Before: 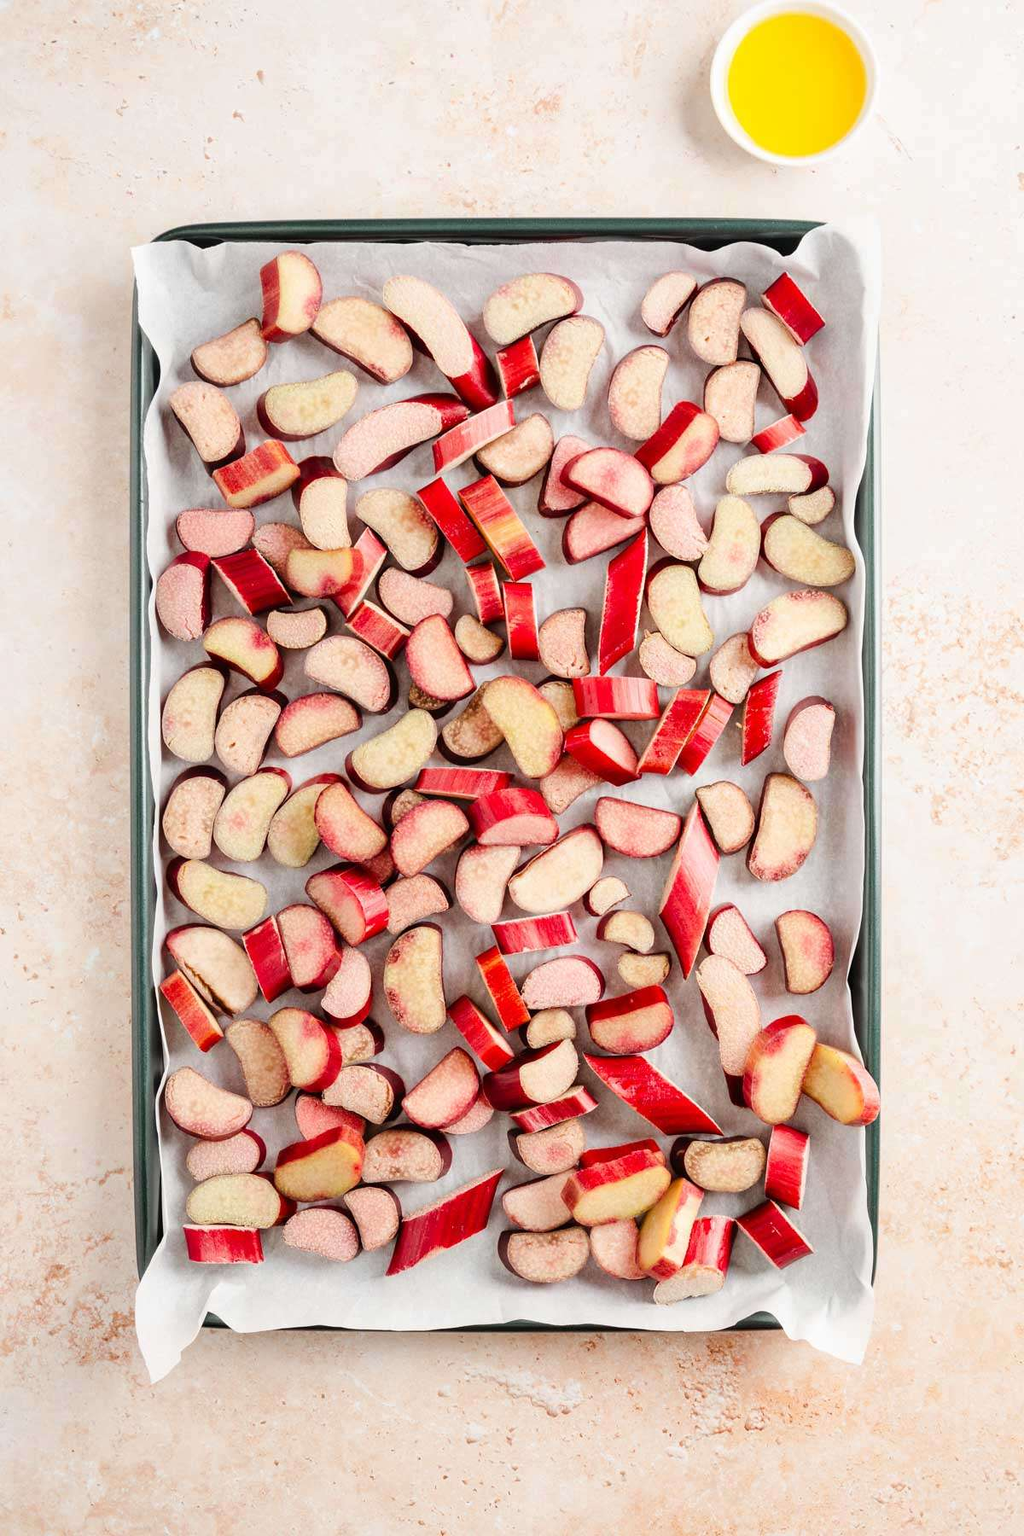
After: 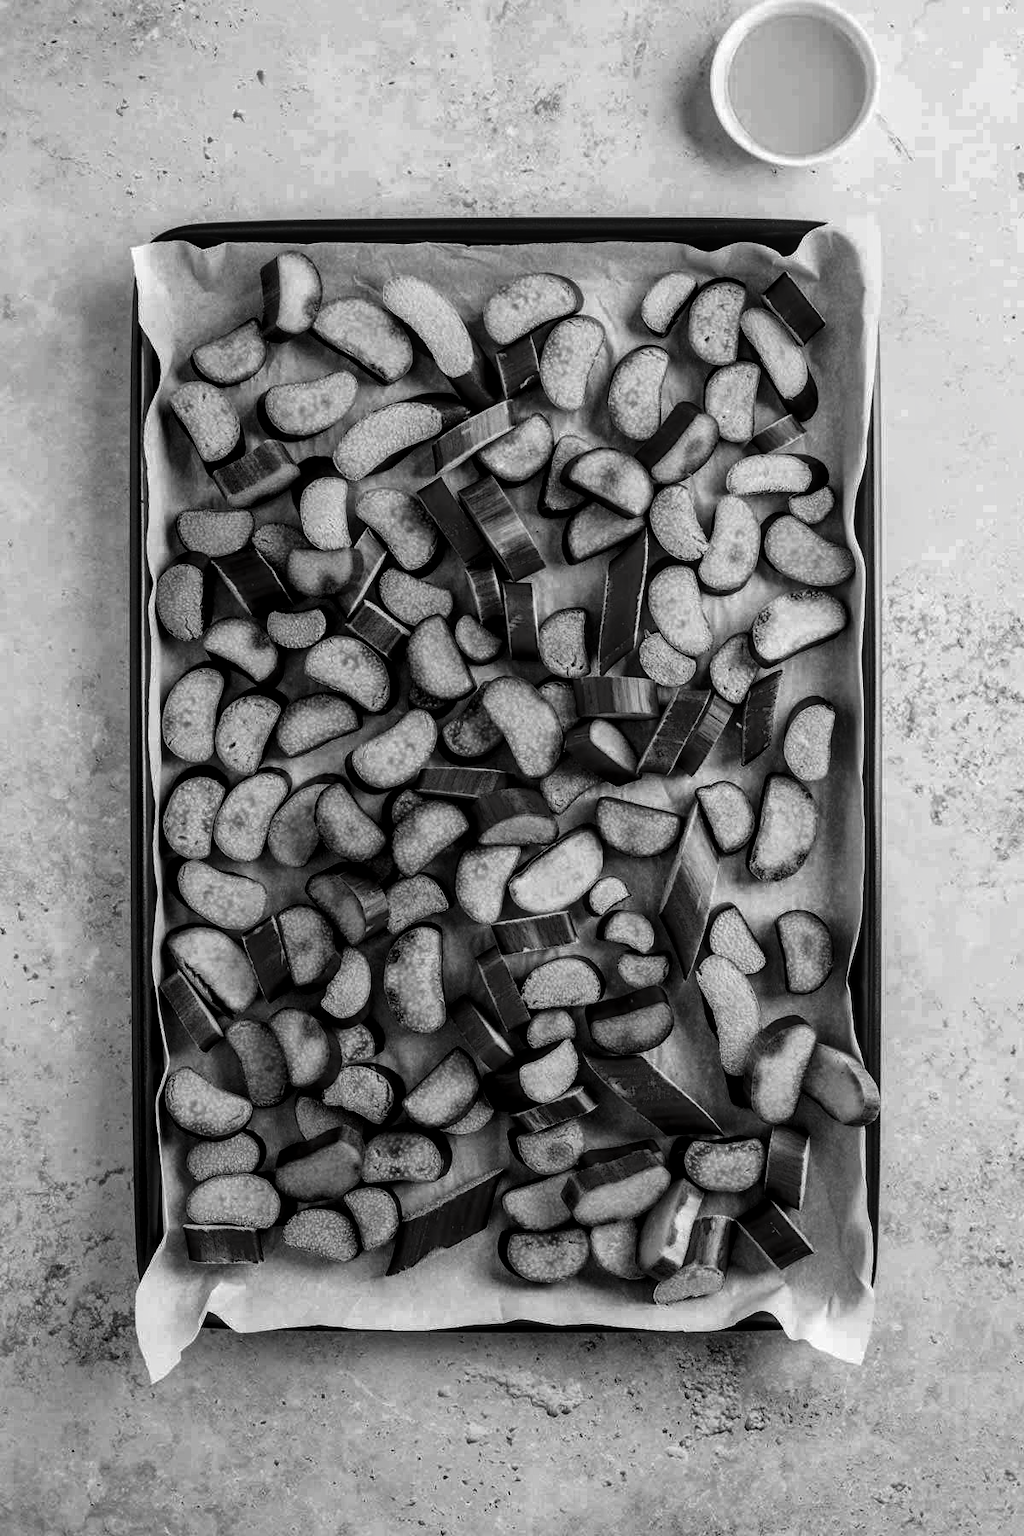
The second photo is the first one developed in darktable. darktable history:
contrast brightness saturation: contrast 0.022, brightness -0.996, saturation -0.993
local contrast: on, module defaults
color calibration: illuminant as shot in camera, x 0.358, y 0.373, temperature 4628.91 K
